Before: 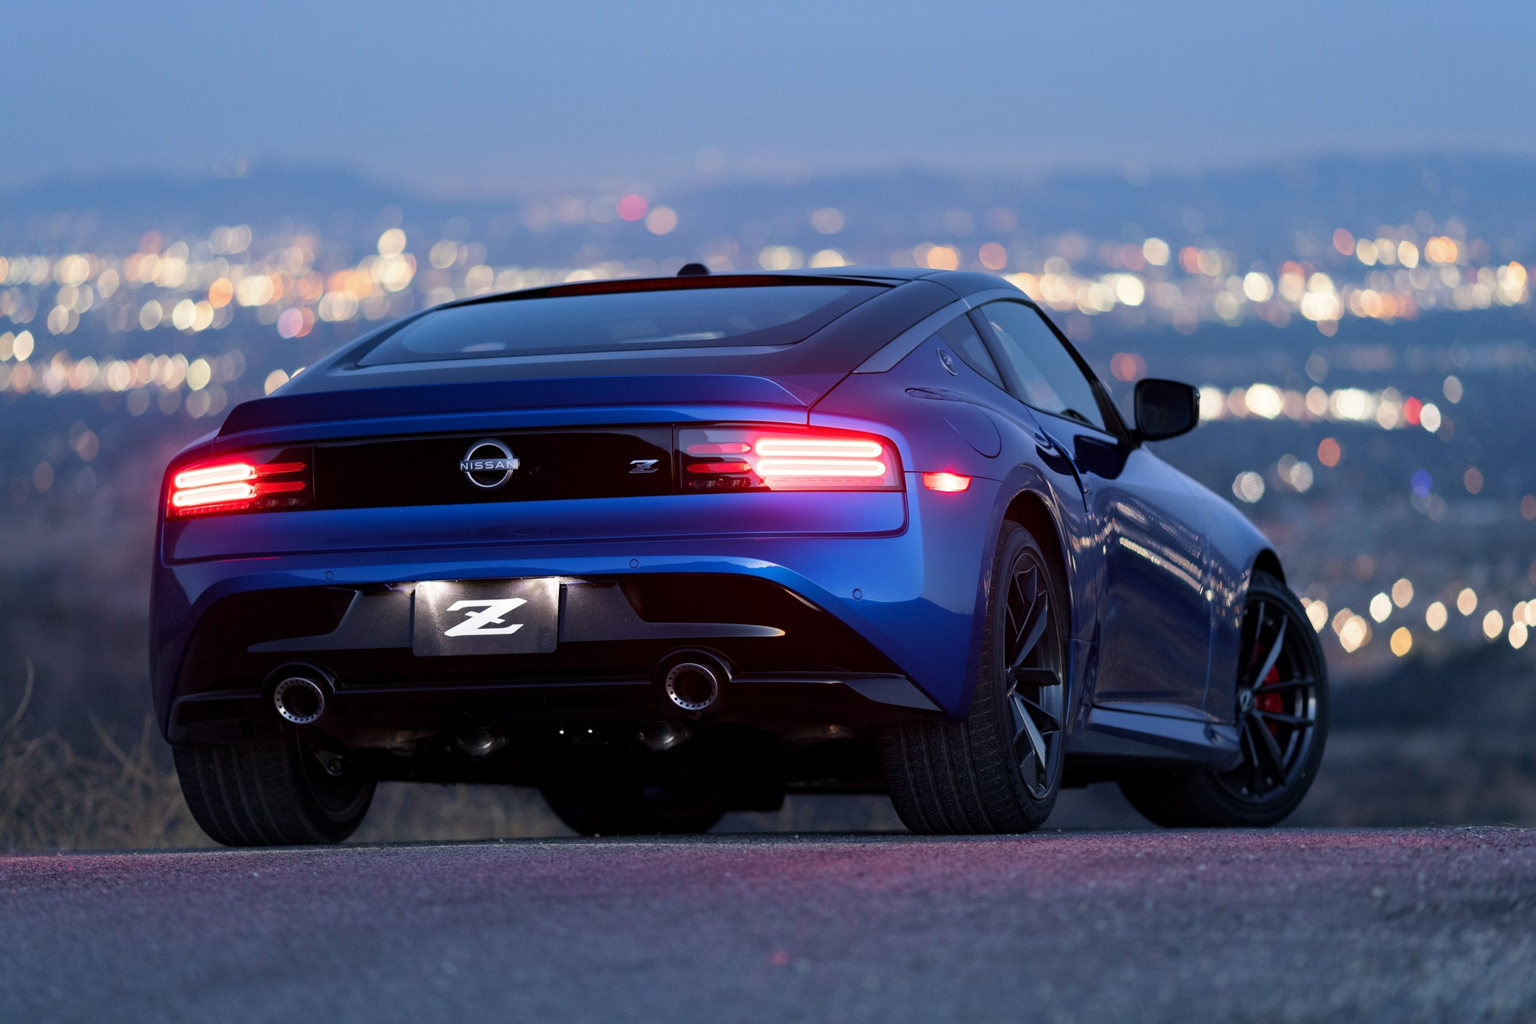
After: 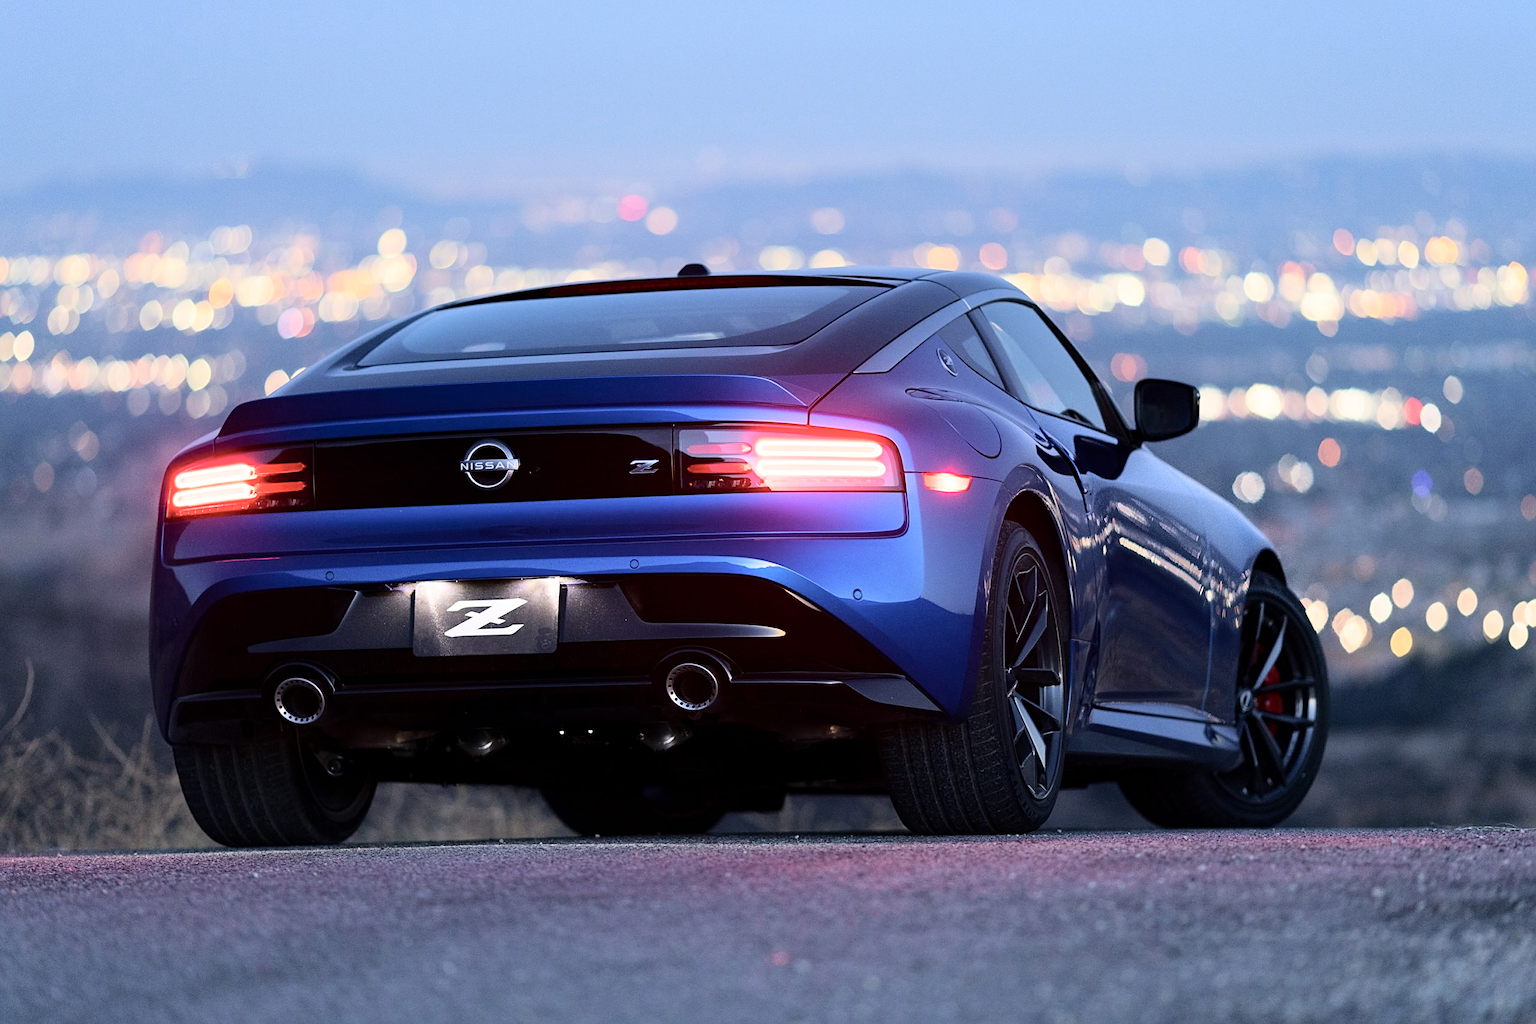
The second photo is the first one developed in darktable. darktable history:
tone curve: curves: ch0 [(0, 0) (0.003, 0.003) (0.011, 0.01) (0.025, 0.023) (0.044, 0.041) (0.069, 0.064) (0.1, 0.094) (0.136, 0.143) (0.177, 0.205) (0.224, 0.281) (0.277, 0.367) (0.335, 0.457) (0.399, 0.542) (0.468, 0.629) (0.543, 0.711) (0.623, 0.788) (0.709, 0.863) (0.801, 0.912) (0.898, 0.955) (1, 1)], color space Lab, independent channels, preserve colors none
sharpen: on, module defaults
